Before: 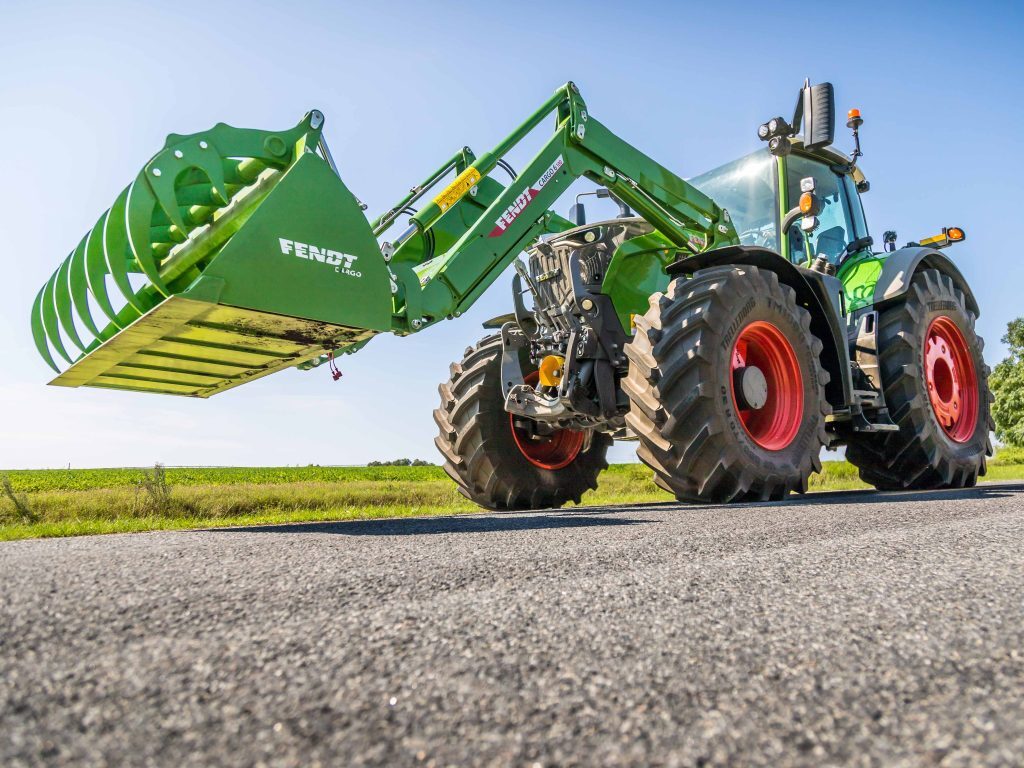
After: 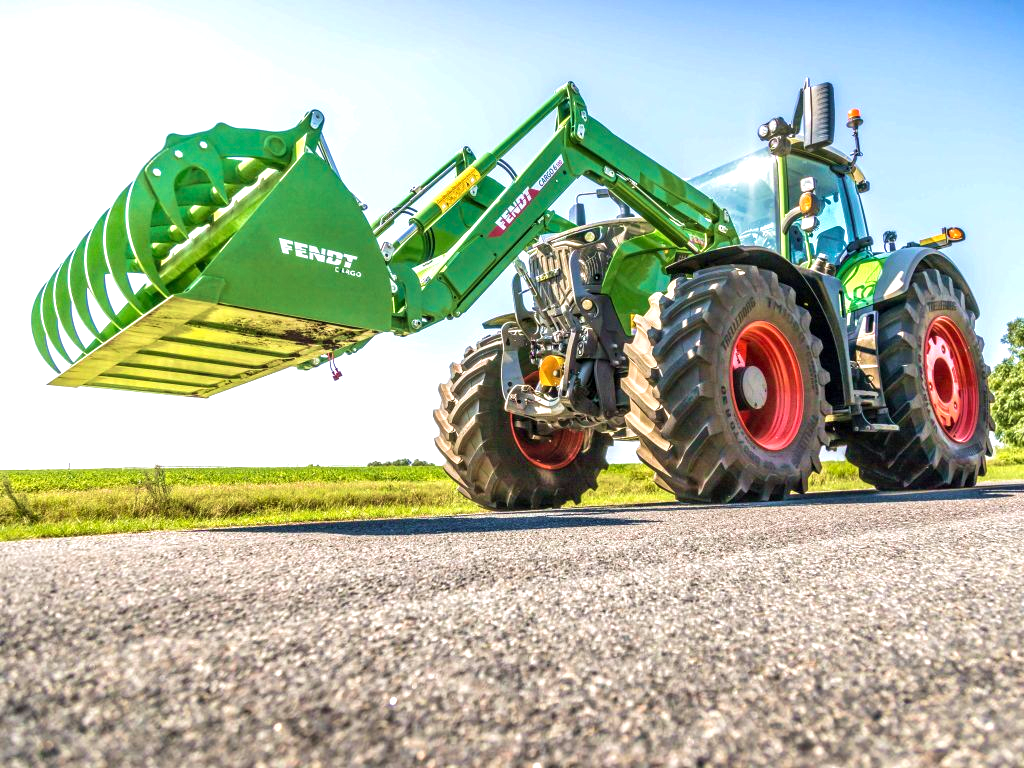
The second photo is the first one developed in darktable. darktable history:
velvia: strength 44.9%
local contrast: on, module defaults
exposure: exposure 0.631 EV, compensate exposure bias true, compensate highlight preservation false
